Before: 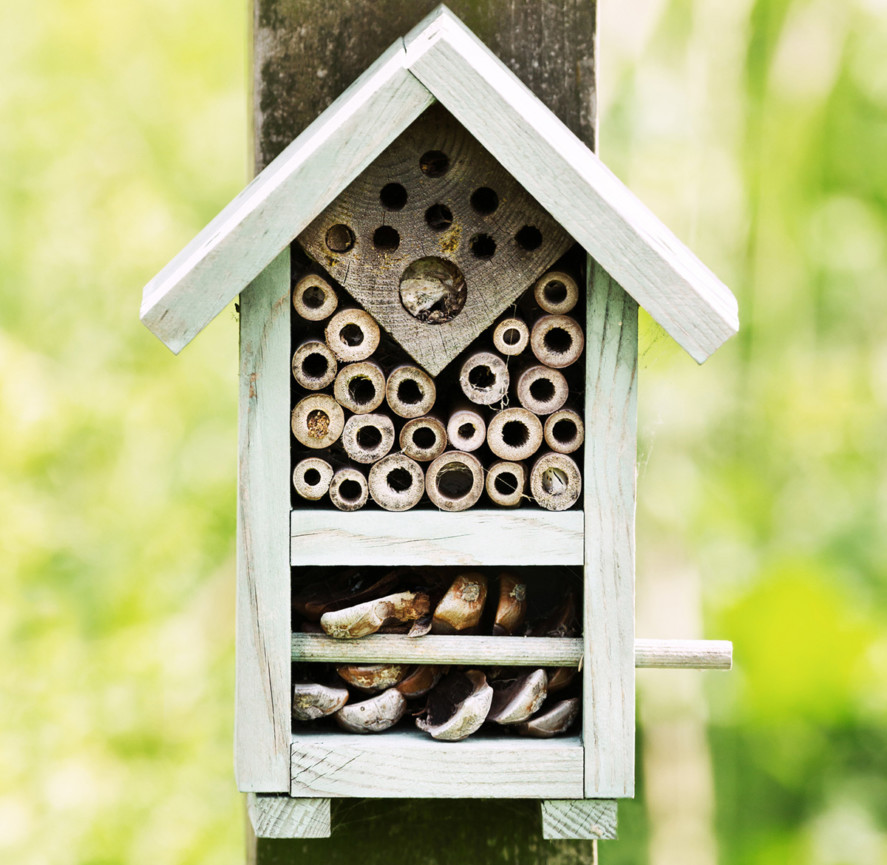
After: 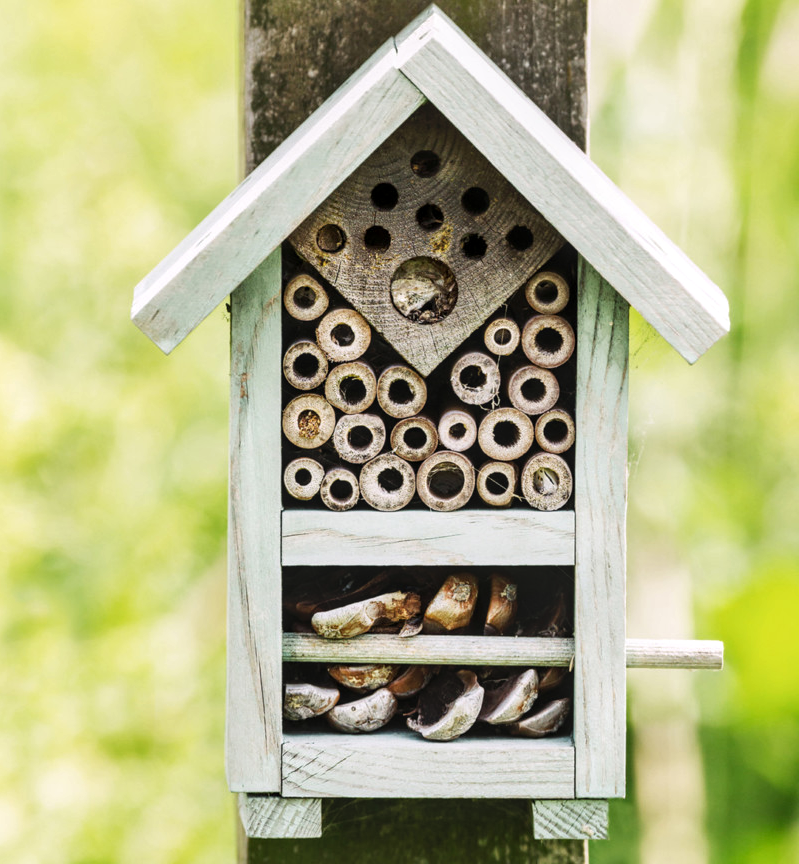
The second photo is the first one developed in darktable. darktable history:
crop and rotate: left 1.088%, right 8.807%
local contrast: on, module defaults
